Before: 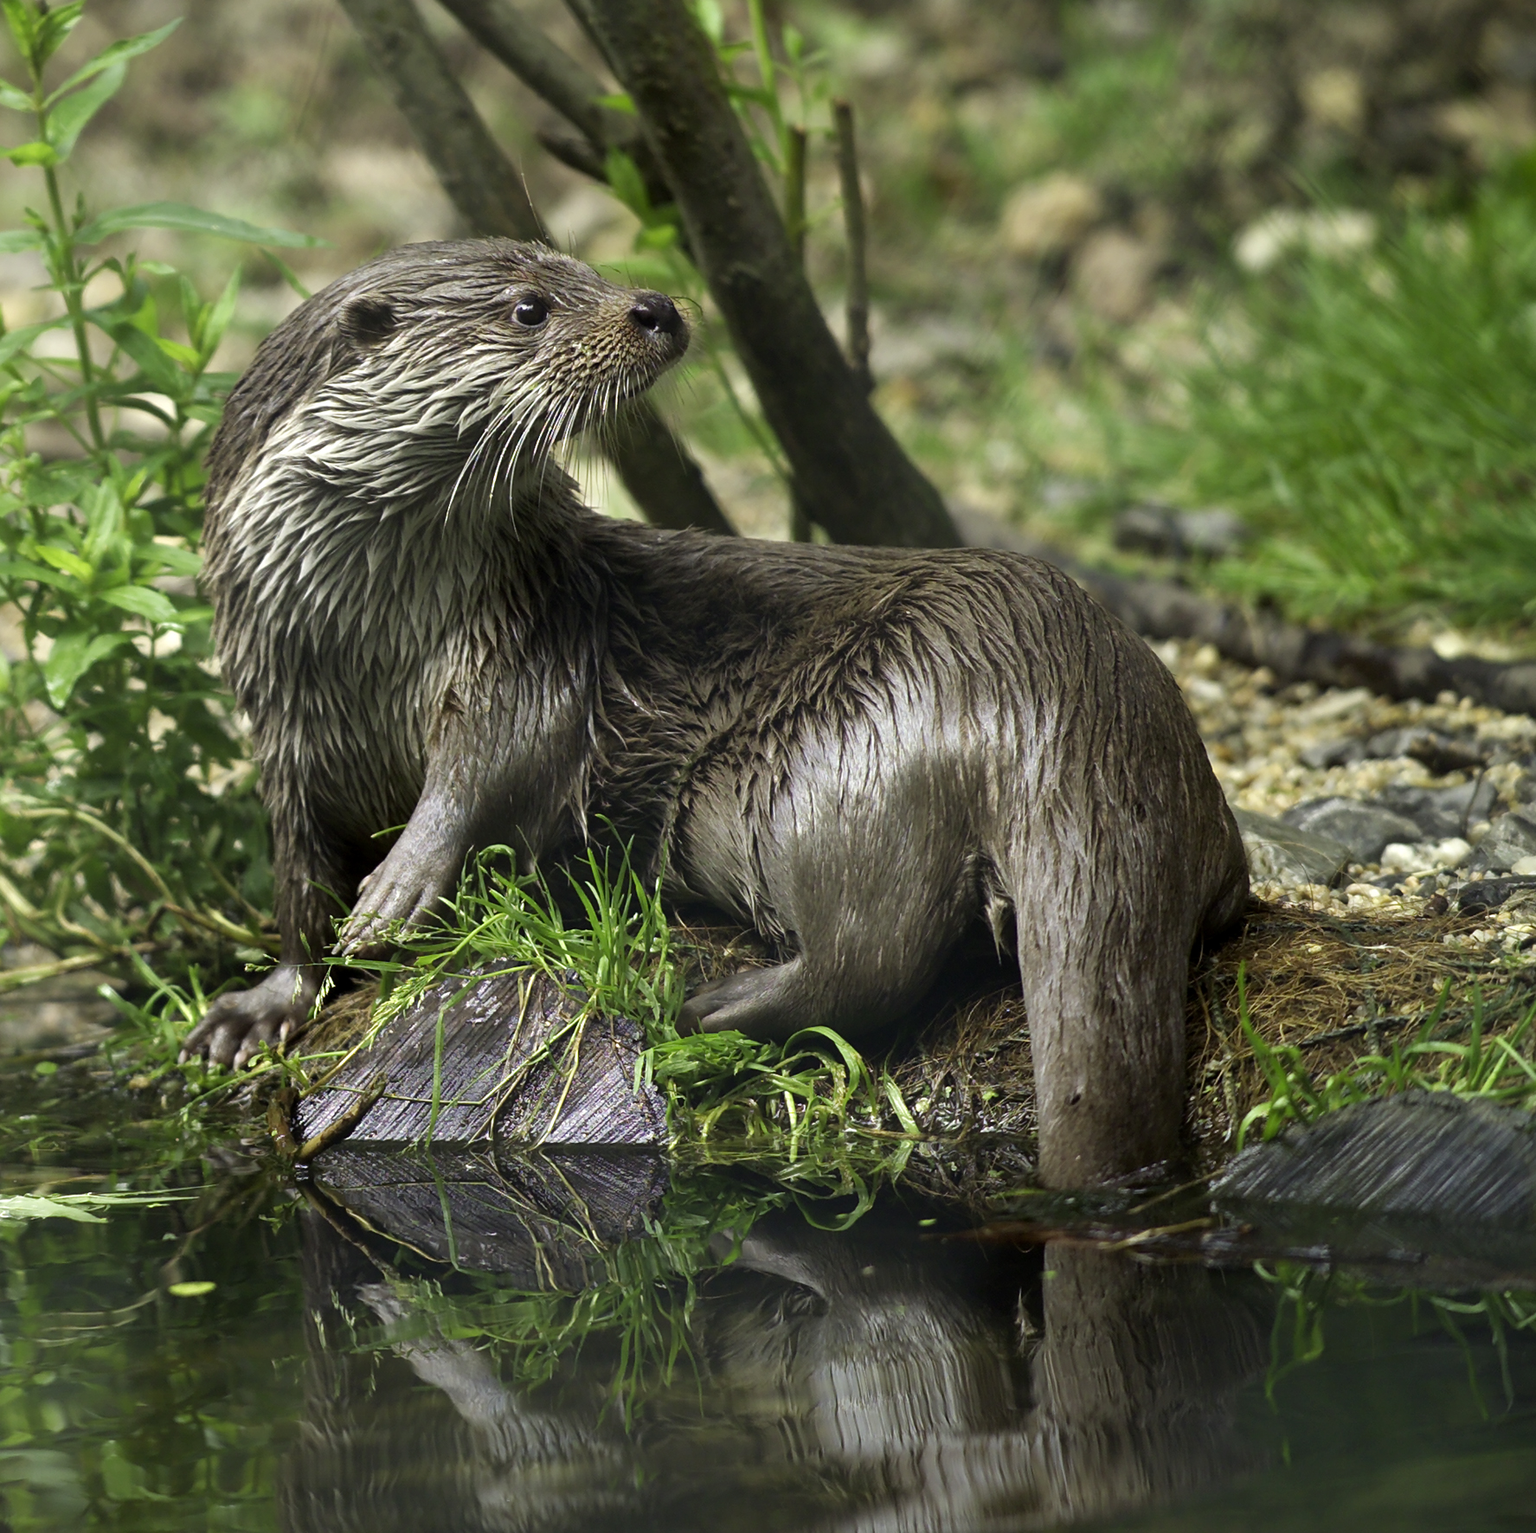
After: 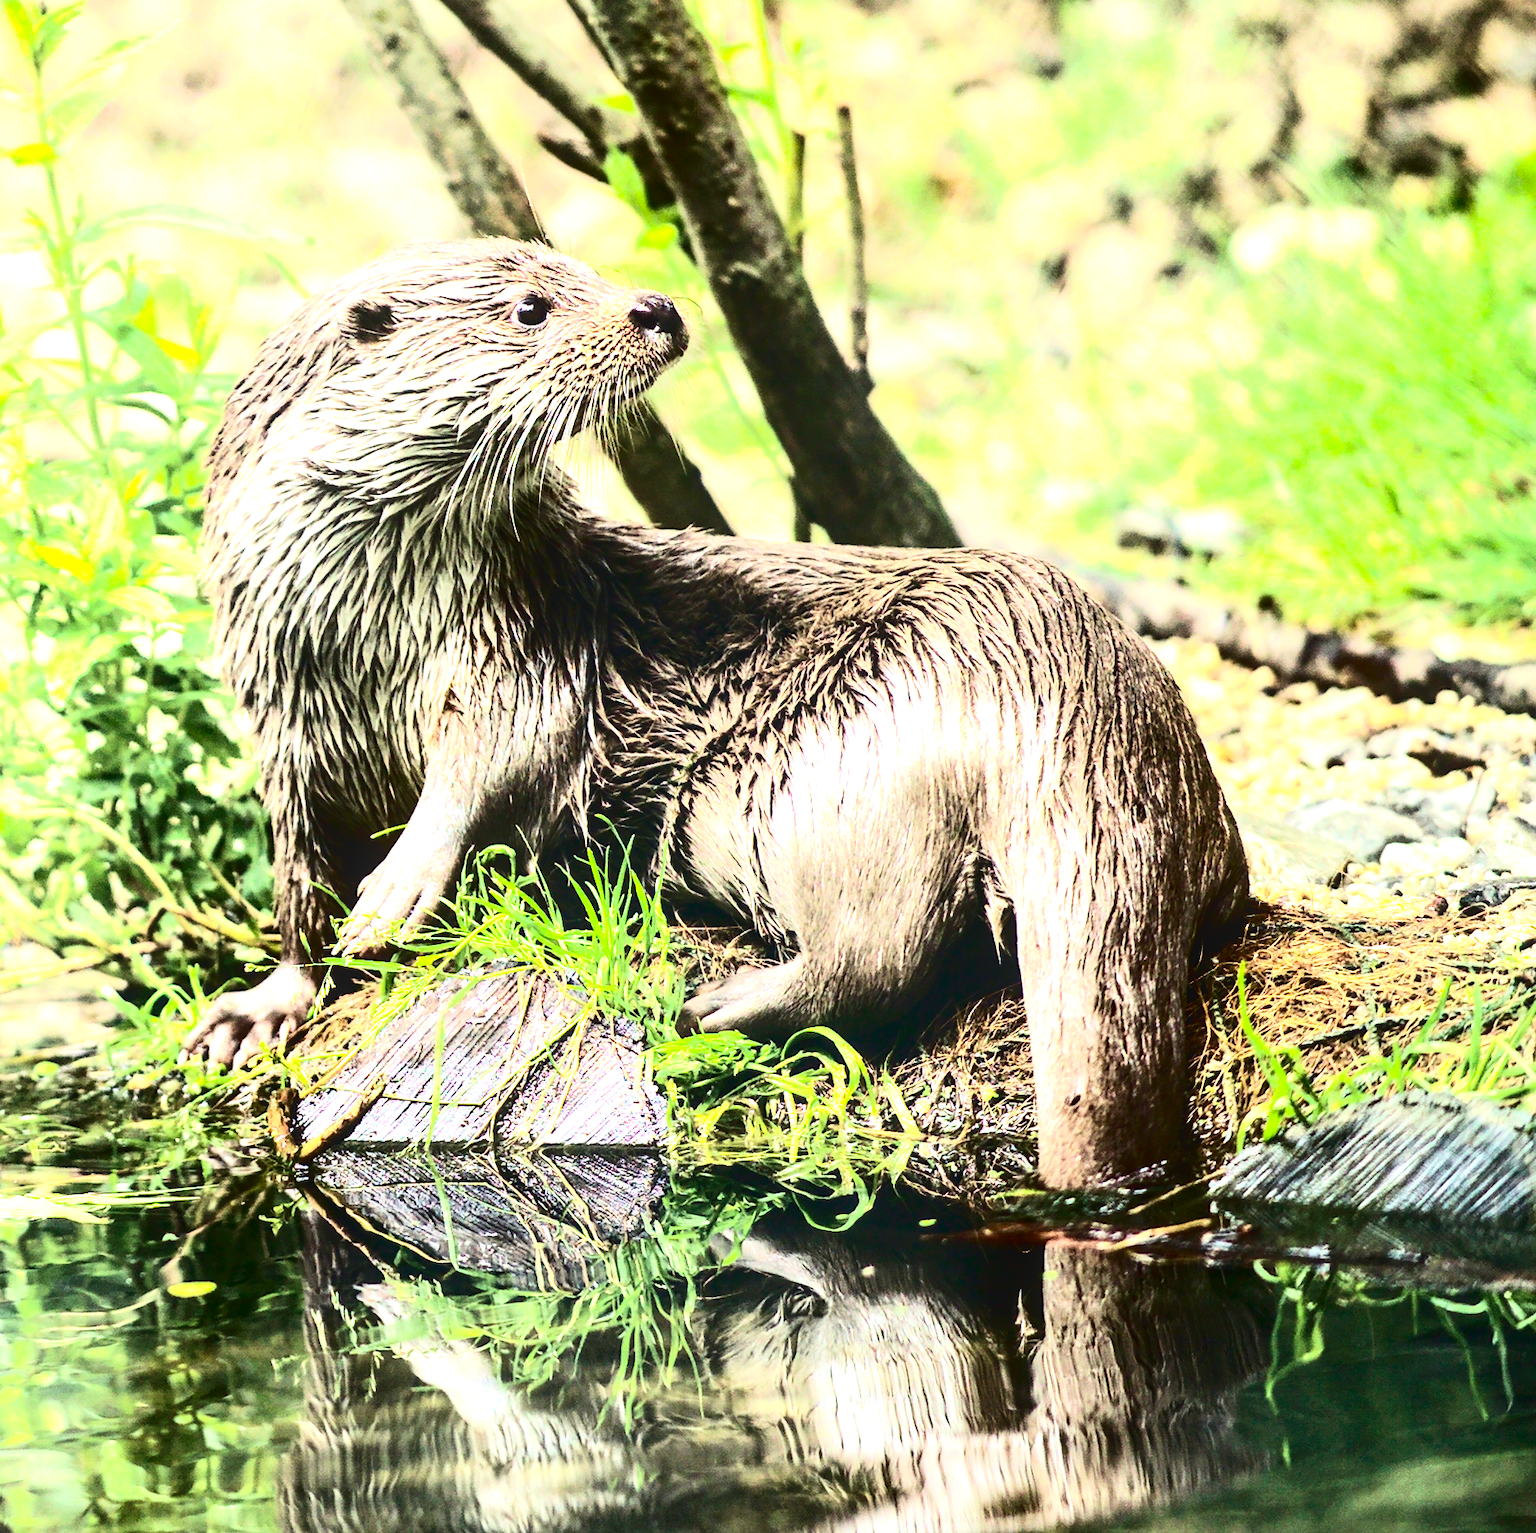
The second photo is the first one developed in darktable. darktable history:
contrast brightness saturation: contrast 0.501, saturation -0.097
local contrast: on, module defaults
velvia: on, module defaults
exposure: black level correction 0, exposure 1.199 EV, compensate highlight preservation false
tone equalizer: -8 EV -1.11 EV, -7 EV -0.99 EV, -6 EV -0.836 EV, -5 EV -0.607 EV, -3 EV 0.548 EV, -2 EV 0.859 EV, -1 EV 1 EV, +0 EV 1.05 EV, edges refinement/feathering 500, mask exposure compensation -1.57 EV, preserve details no
